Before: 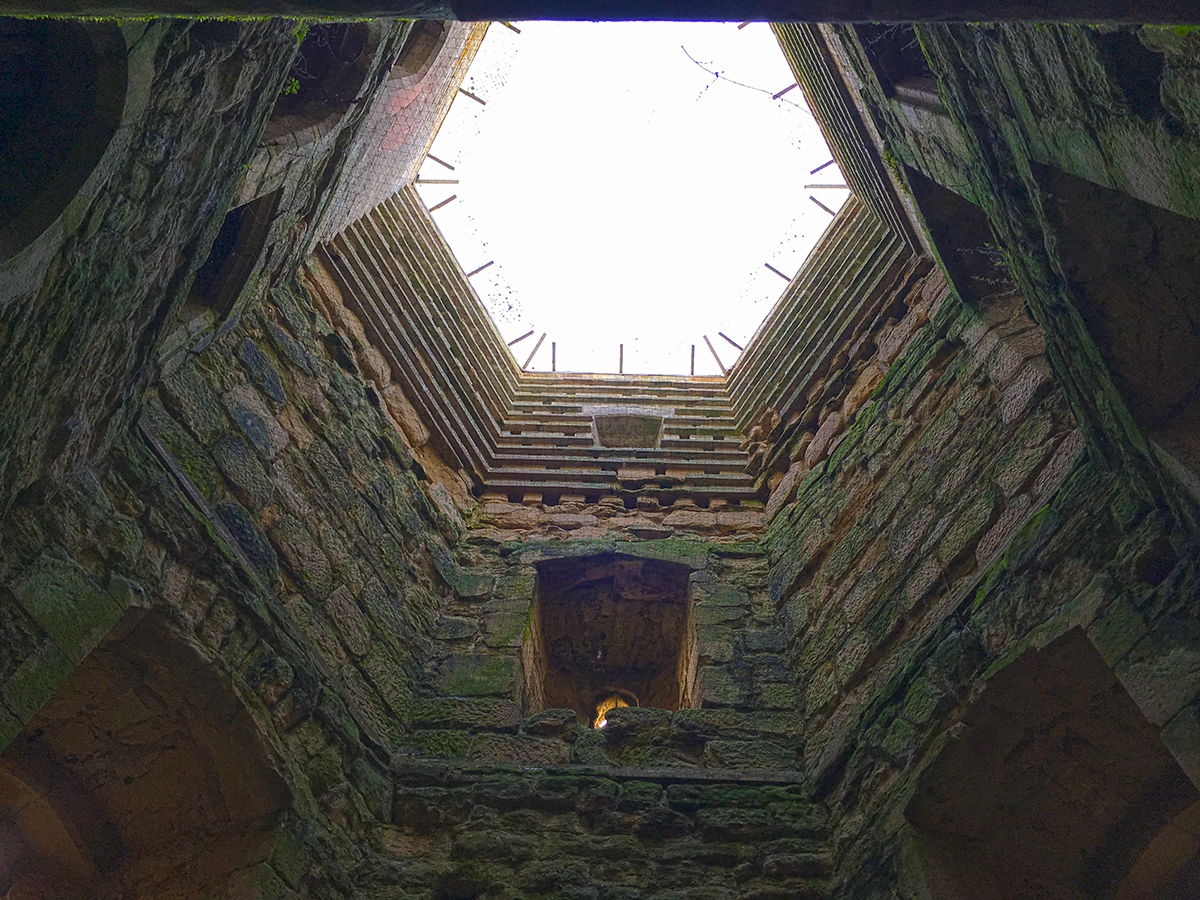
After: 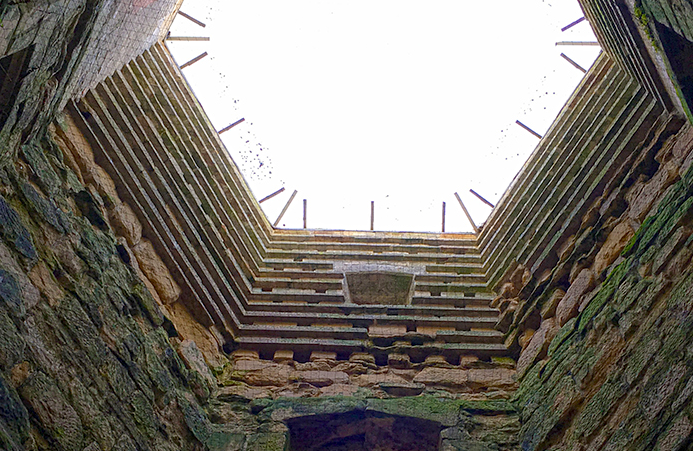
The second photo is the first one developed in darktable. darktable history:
crop: left 20.77%, top 15.982%, right 21.443%, bottom 33.859%
exposure: black level correction 0.01, exposure 0.015 EV, compensate highlight preservation false
